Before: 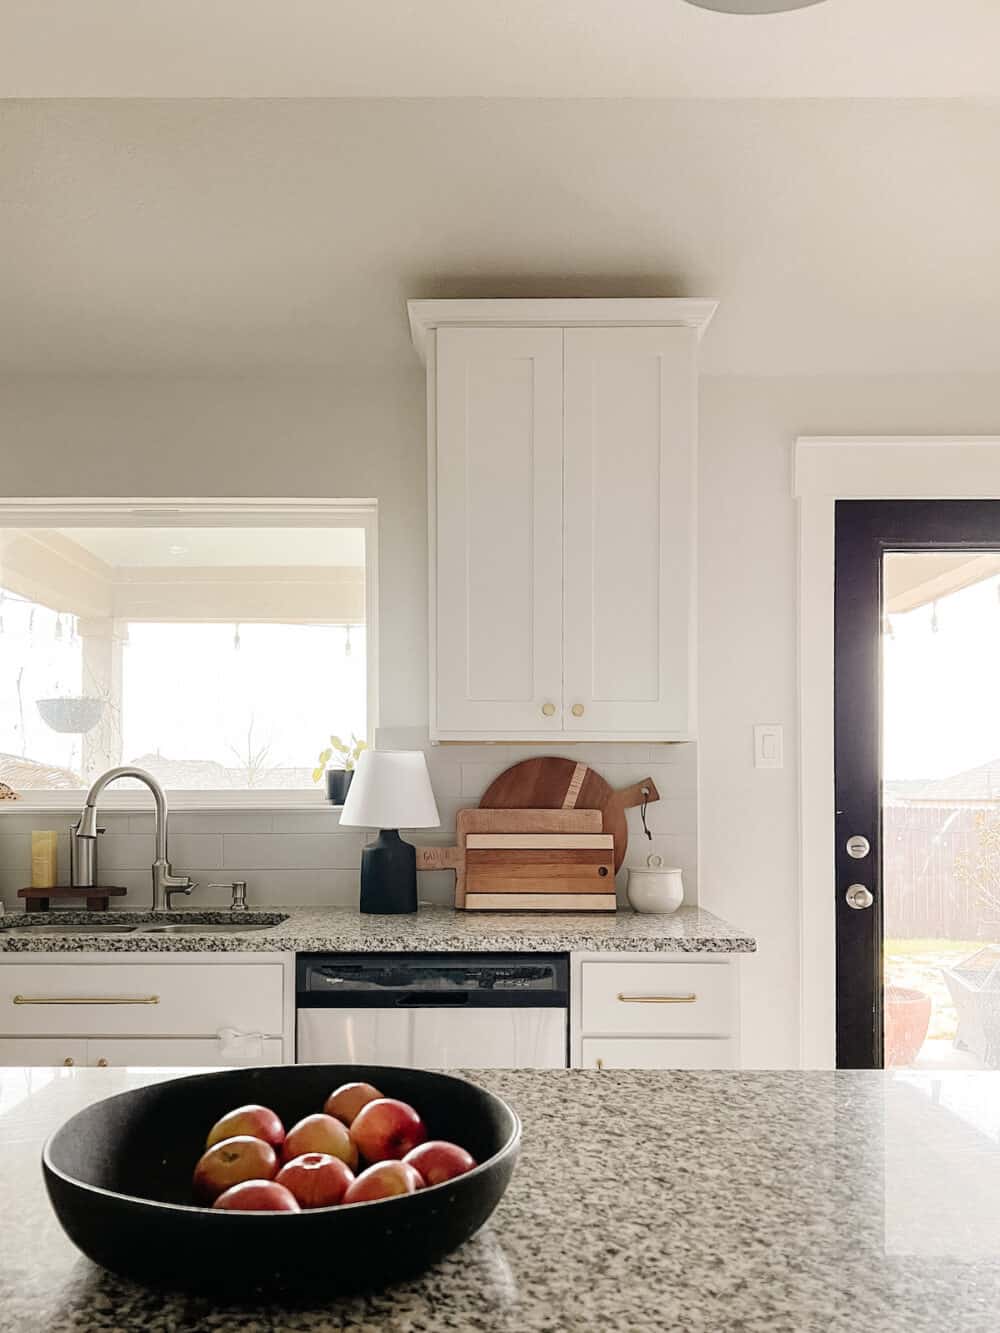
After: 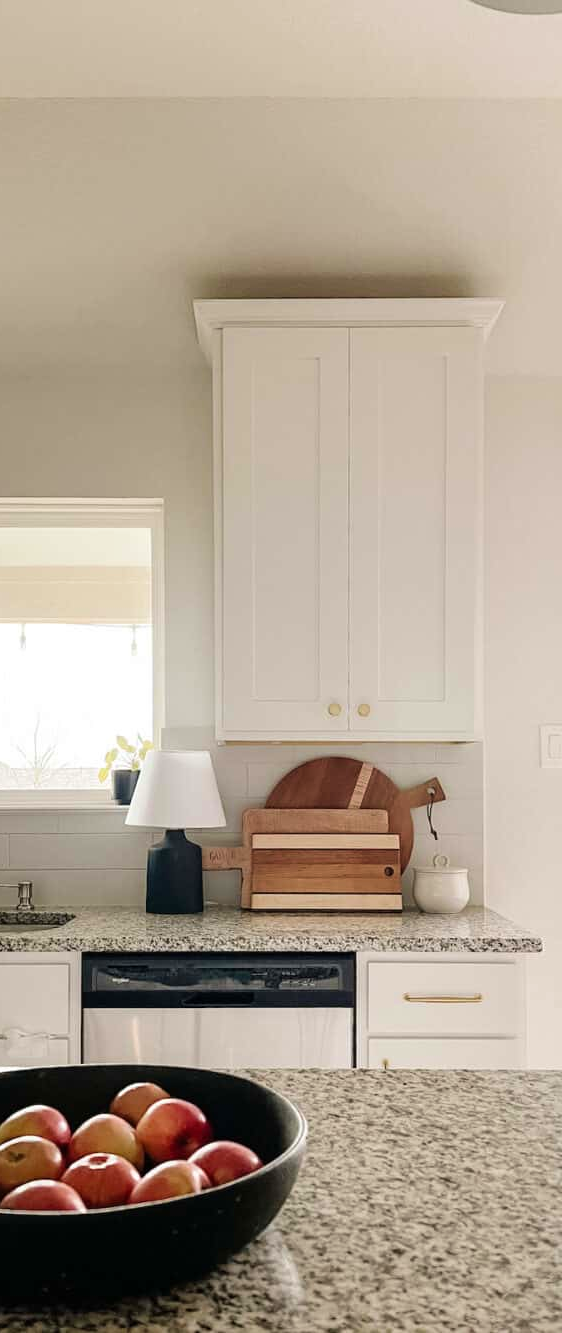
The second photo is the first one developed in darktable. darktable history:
crop: left 21.496%, right 22.254%
velvia: on, module defaults
